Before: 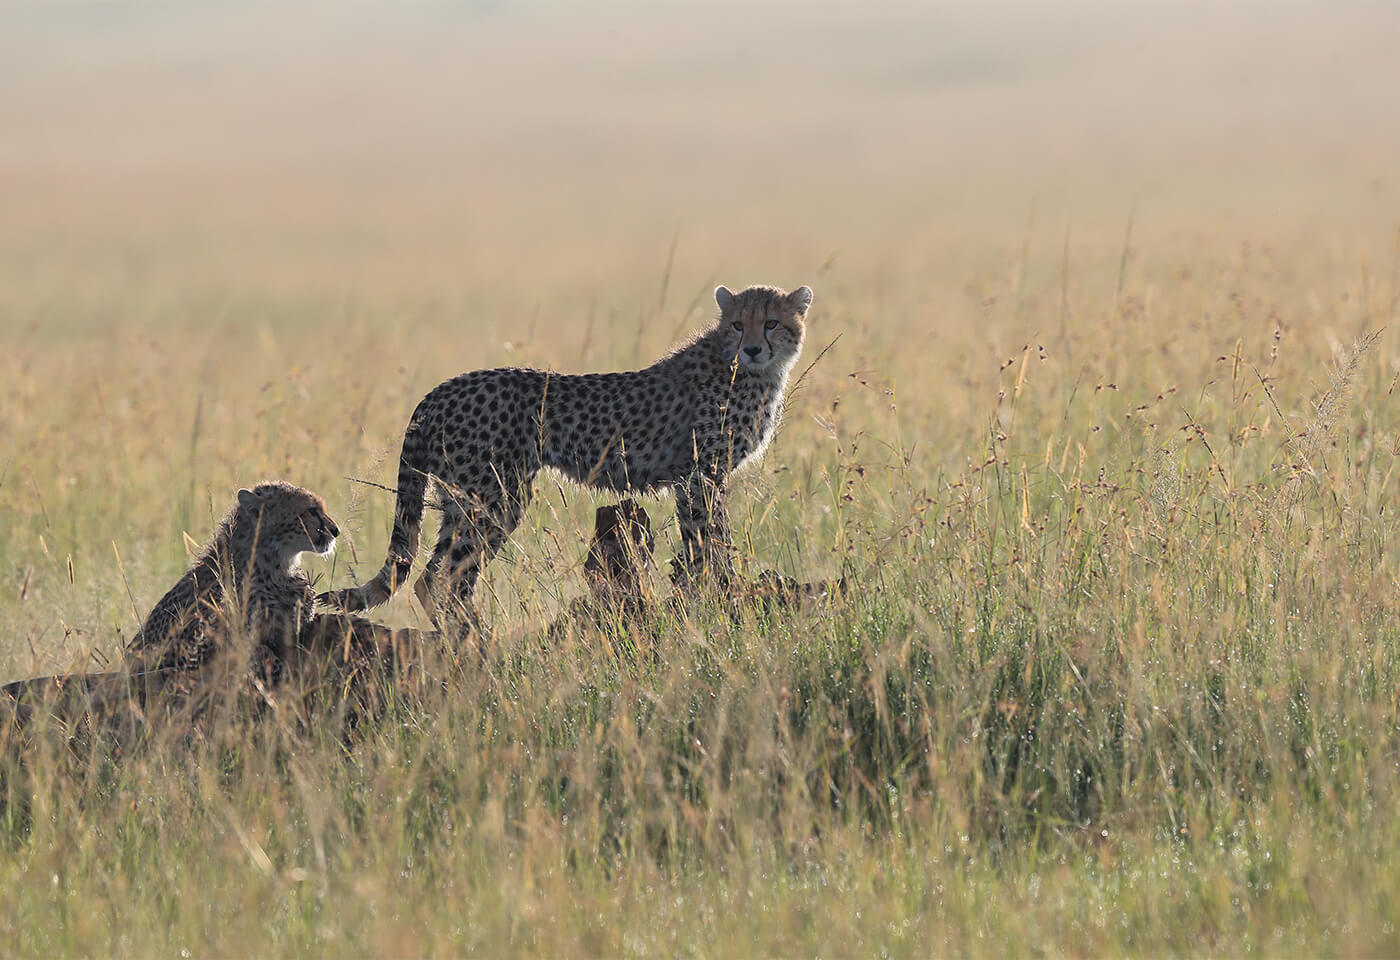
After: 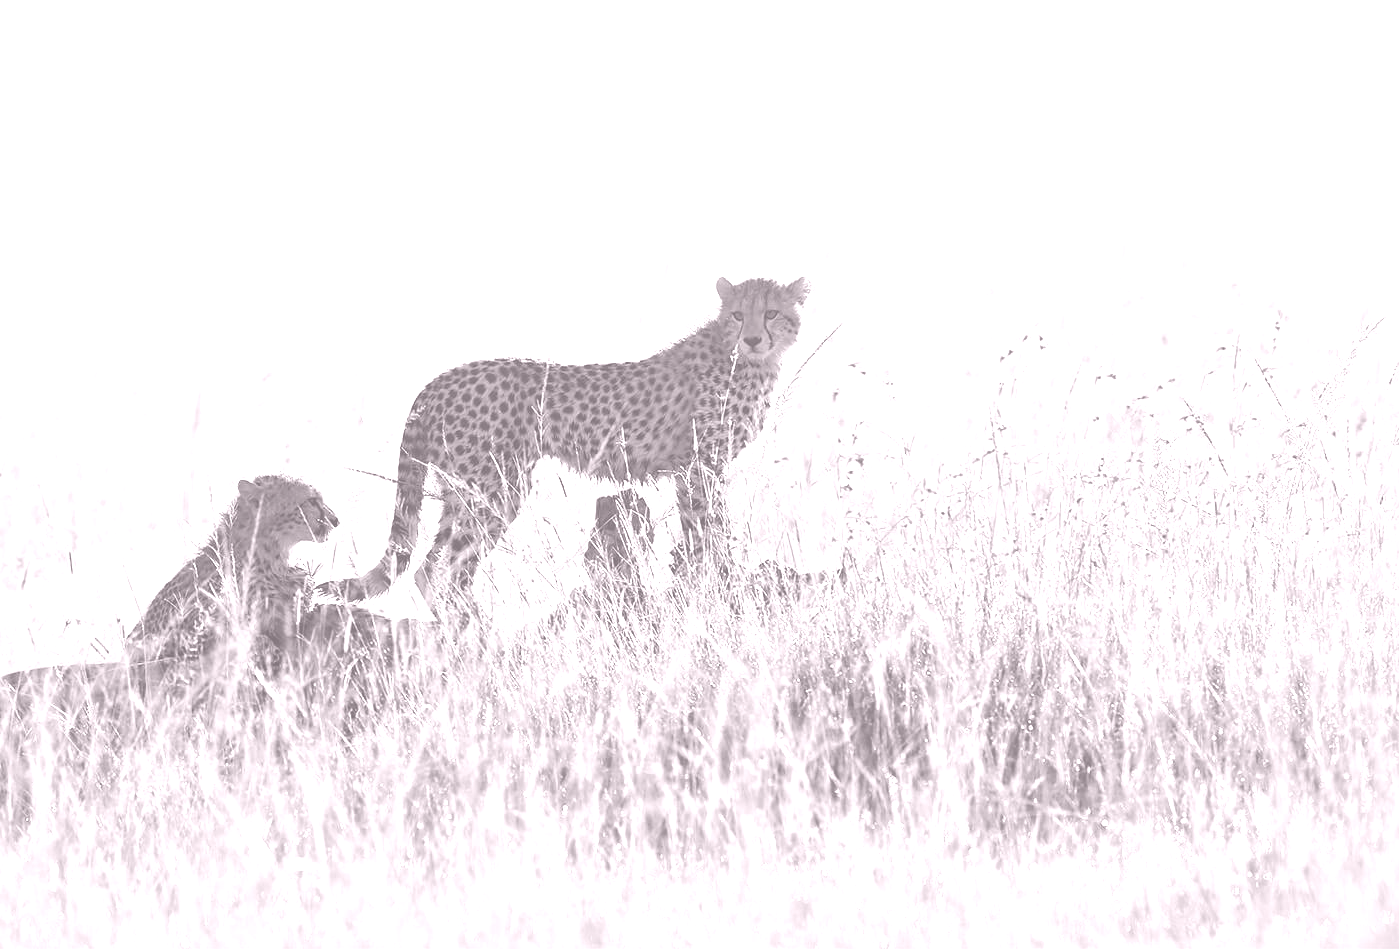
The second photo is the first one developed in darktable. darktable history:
local contrast: mode bilateral grid, contrast 25, coarseness 60, detail 151%, midtone range 0.2
crop: top 1.049%, right 0.001%
colorize: hue 25.2°, saturation 83%, source mix 82%, lightness 79%, version 1
